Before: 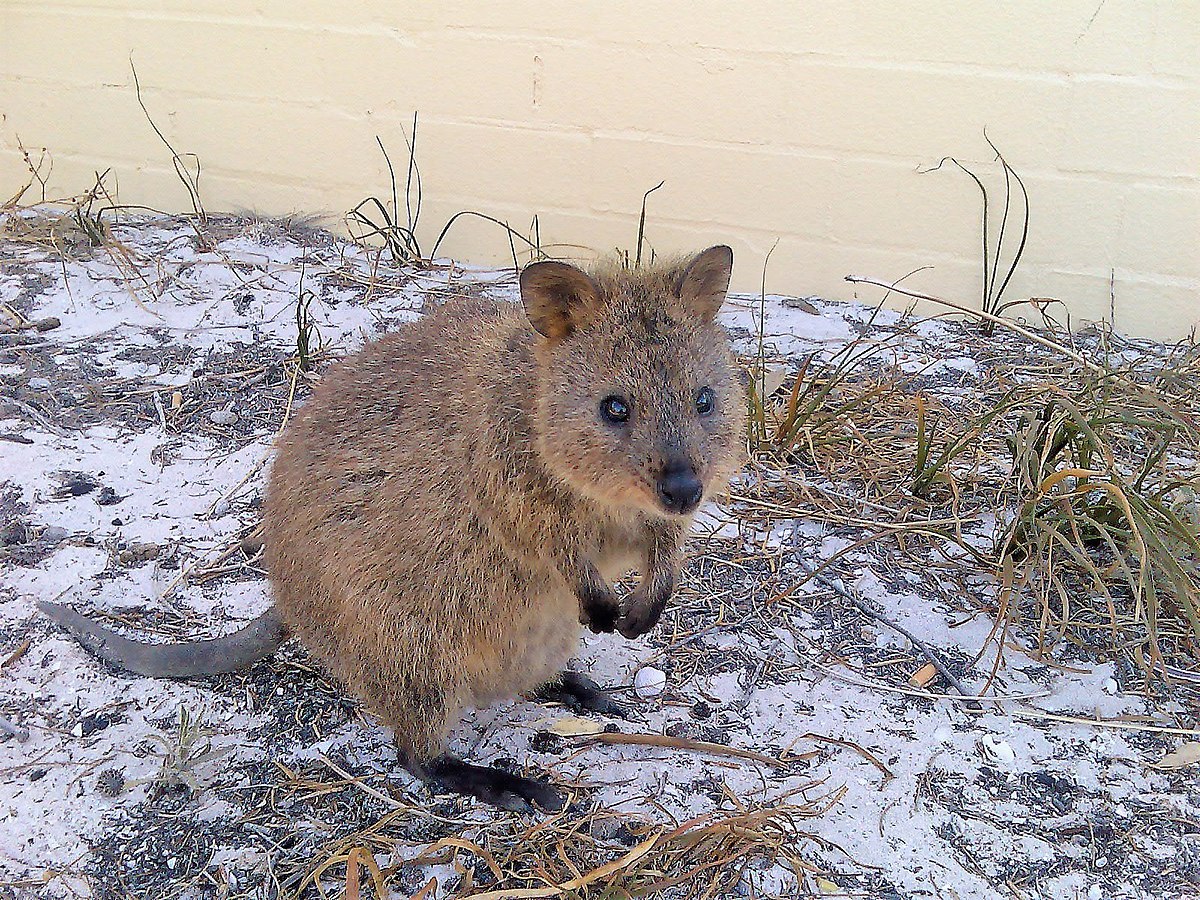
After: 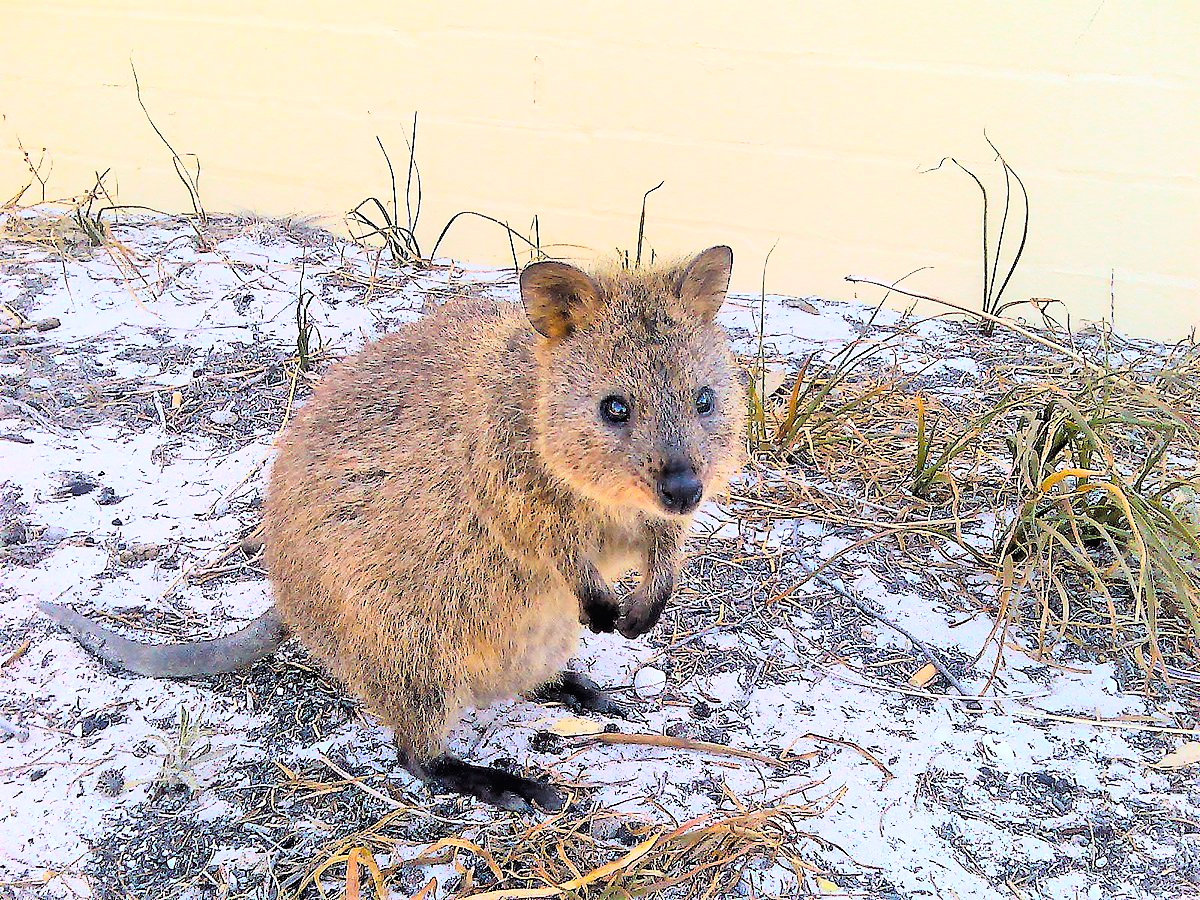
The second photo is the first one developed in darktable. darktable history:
color balance rgb: perceptual saturation grading › global saturation 30%, global vibrance 20%
contrast brightness saturation: brightness 0.15
tone curve: curves: ch0 [(0.016, 0.011) (0.084, 0.026) (0.469, 0.508) (0.721, 0.862) (1, 1)], color space Lab, linked channels, preserve colors none
